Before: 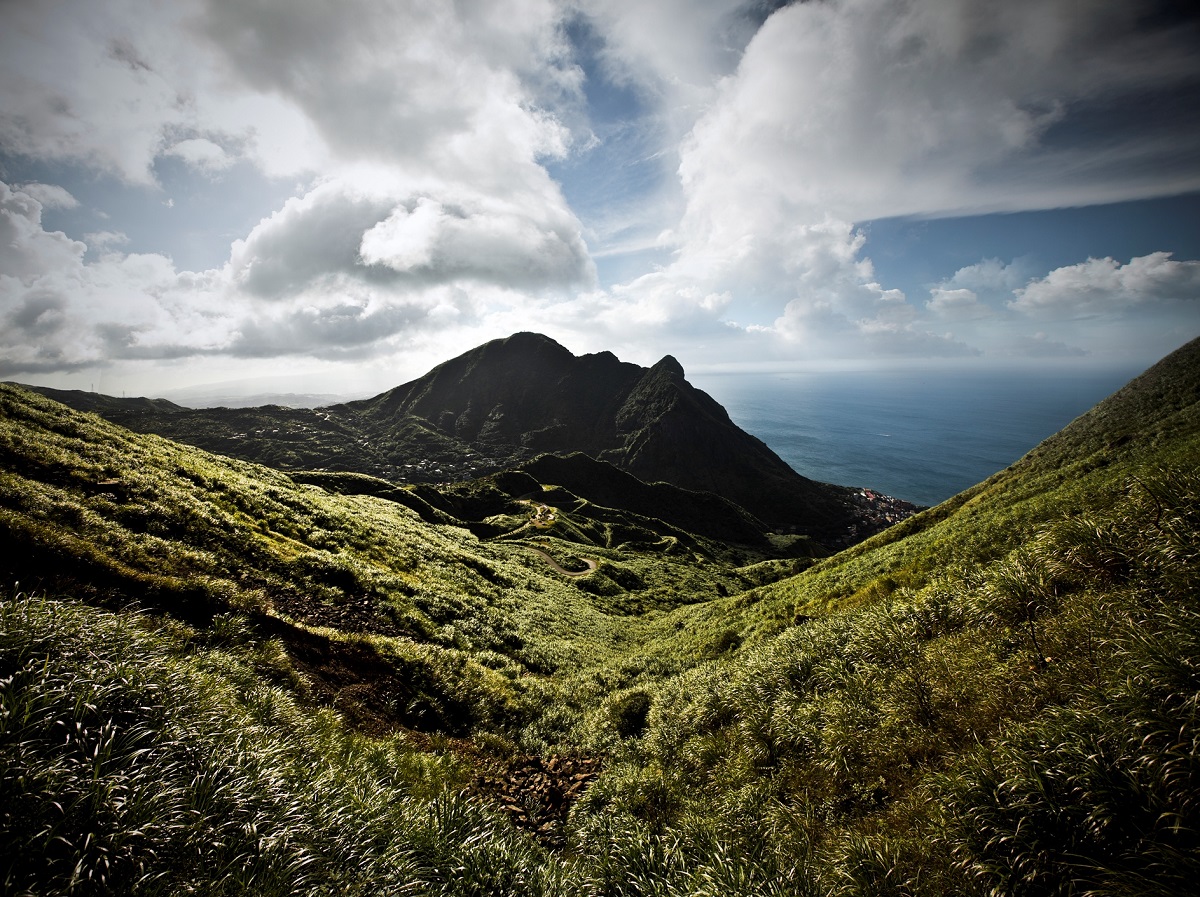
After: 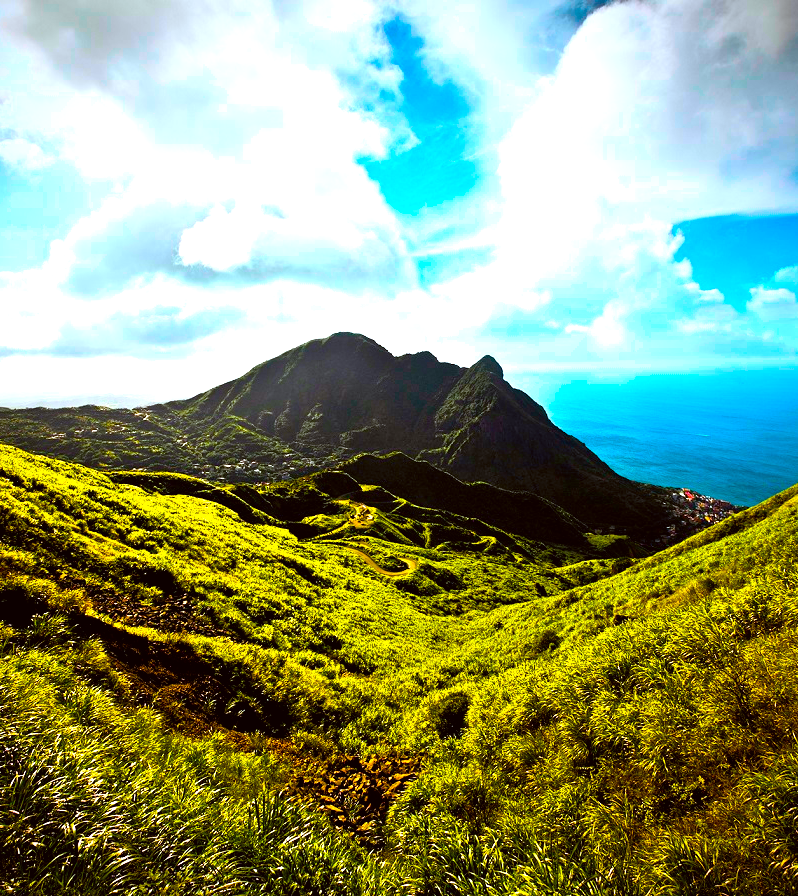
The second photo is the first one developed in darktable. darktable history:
color correction: highlights a* -3.67, highlights b* -6.53, shadows a* 3.27, shadows b* 5.79
color balance rgb: linear chroma grading › shadows 17.114%, linear chroma grading › highlights 60.887%, linear chroma grading › global chroma 49.406%, perceptual saturation grading › global saturation 39.804%
exposure: exposure 1 EV, compensate highlight preservation false
crop and rotate: left 15.149%, right 18.318%
contrast brightness saturation: contrast 0.053, brightness 0.061, saturation 0.007
